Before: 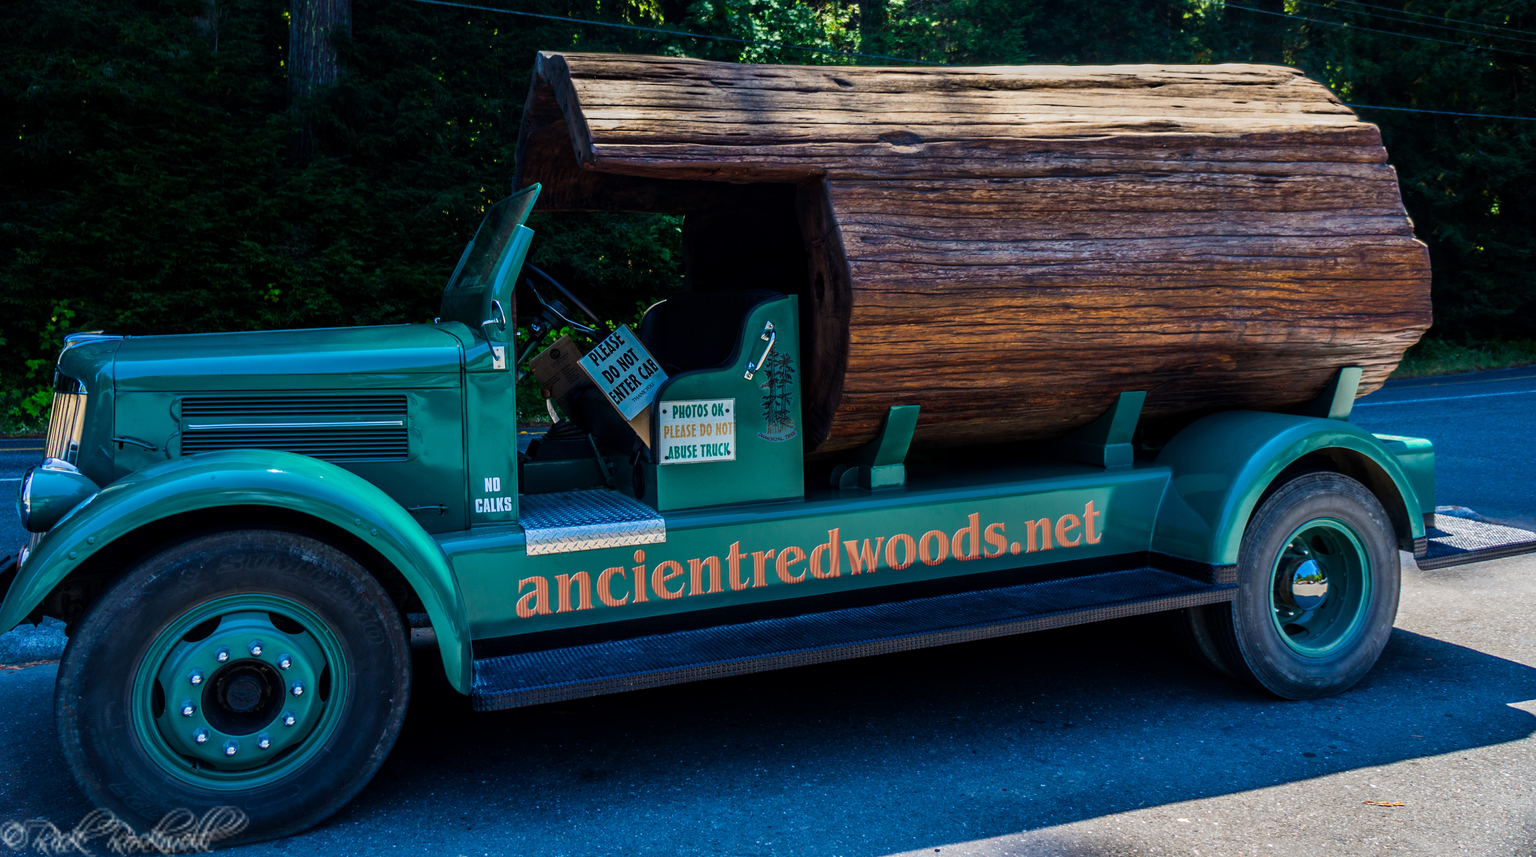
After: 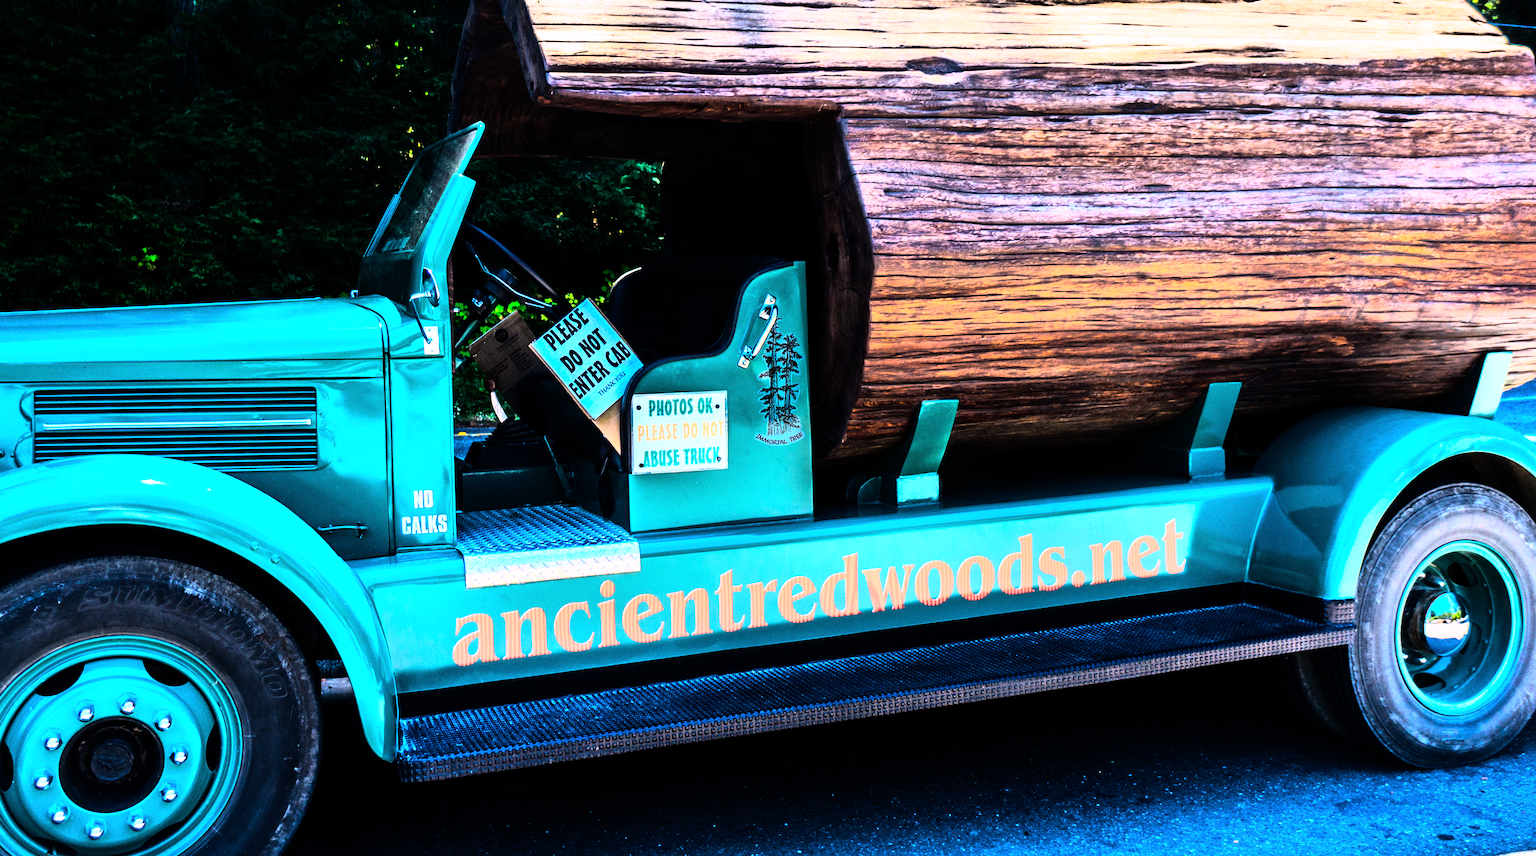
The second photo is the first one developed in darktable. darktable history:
exposure: black level correction 0, exposure 1.1 EV, compensate exposure bias true, compensate highlight preservation false
rgb curve: curves: ch0 [(0, 0) (0.21, 0.15) (0.24, 0.21) (0.5, 0.75) (0.75, 0.96) (0.89, 0.99) (1, 1)]; ch1 [(0, 0.02) (0.21, 0.13) (0.25, 0.2) (0.5, 0.67) (0.75, 0.9) (0.89, 0.97) (1, 1)]; ch2 [(0, 0.02) (0.21, 0.13) (0.25, 0.2) (0.5, 0.67) (0.75, 0.9) (0.89, 0.97) (1, 1)], compensate middle gray true
white balance: red 1.05, blue 1.072
crop and rotate: left 10.071%, top 10.071%, right 10.02%, bottom 10.02%
